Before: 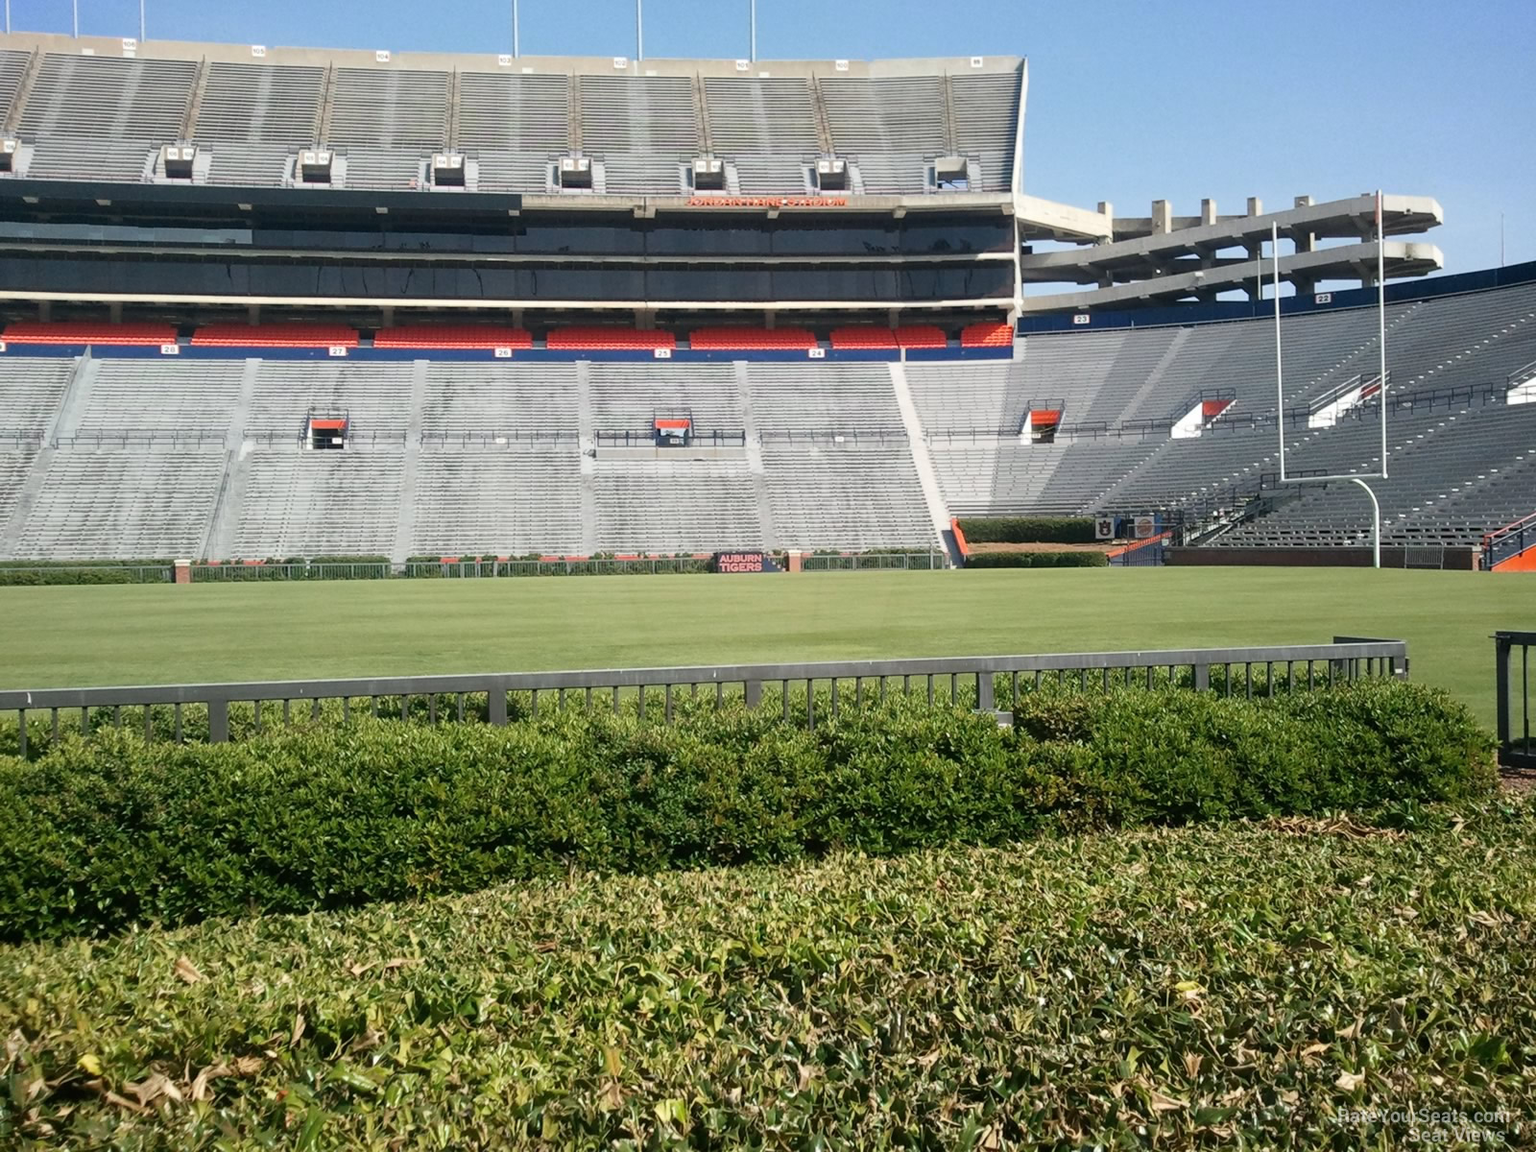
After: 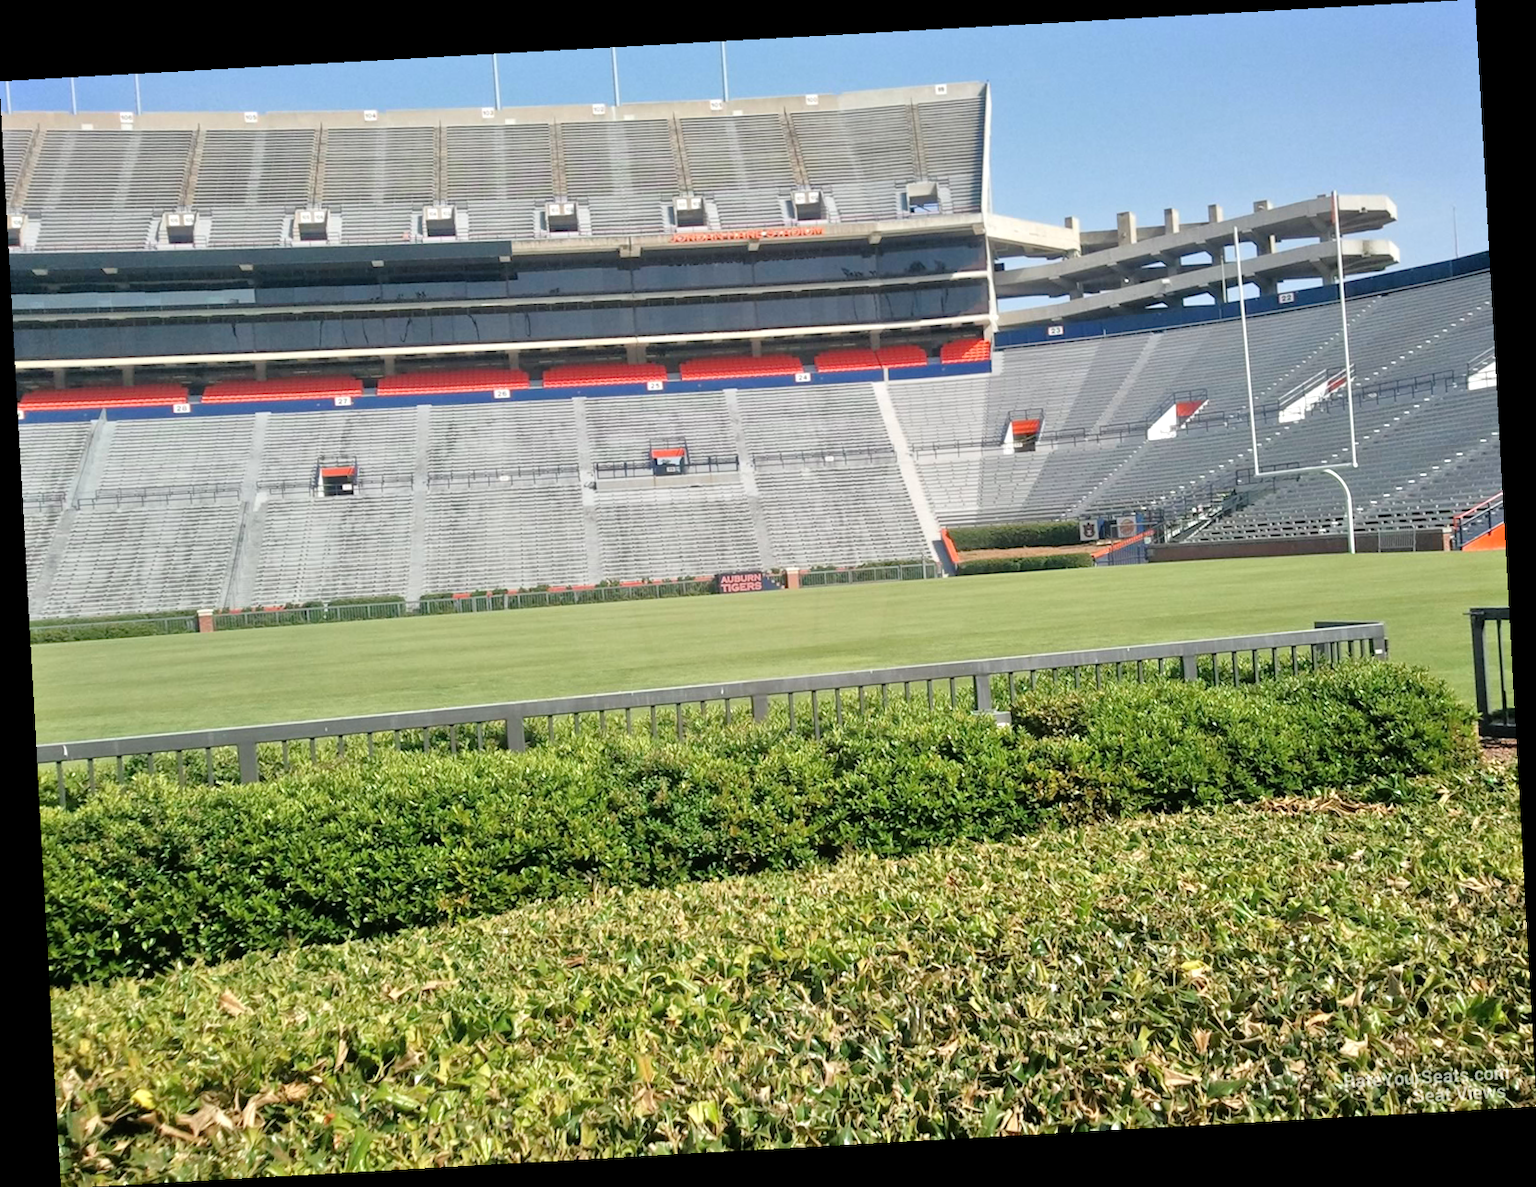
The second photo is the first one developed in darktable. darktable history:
rotate and perspective: rotation -3.18°, automatic cropping off
white balance: emerald 1
tone equalizer: -7 EV 0.15 EV, -6 EV 0.6 EV, -5 EV 1.15 EV, -4 EV 1.33 EV, -3 EV 1.15 EV, -2 EV 0.6 EV, -1 EV 0.15 EV, mask exposure compensation -0.5 EV
